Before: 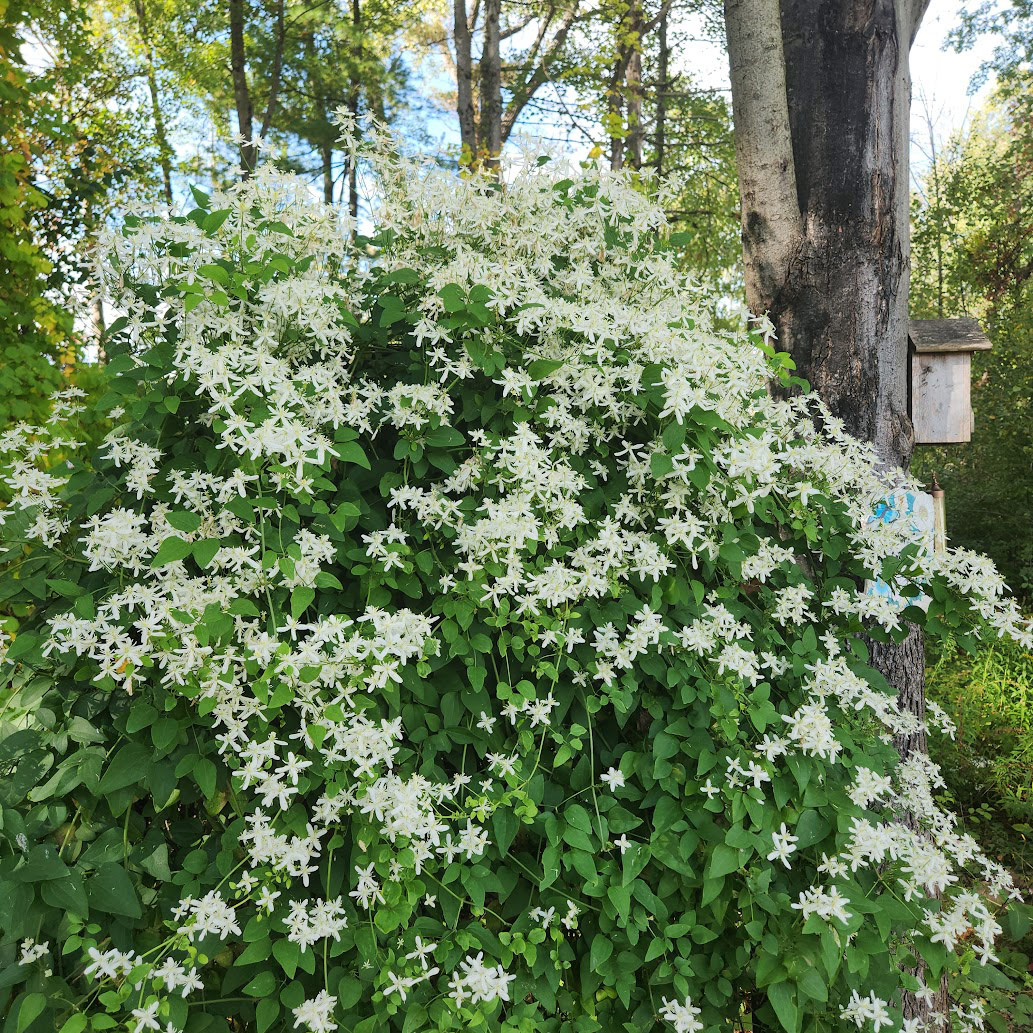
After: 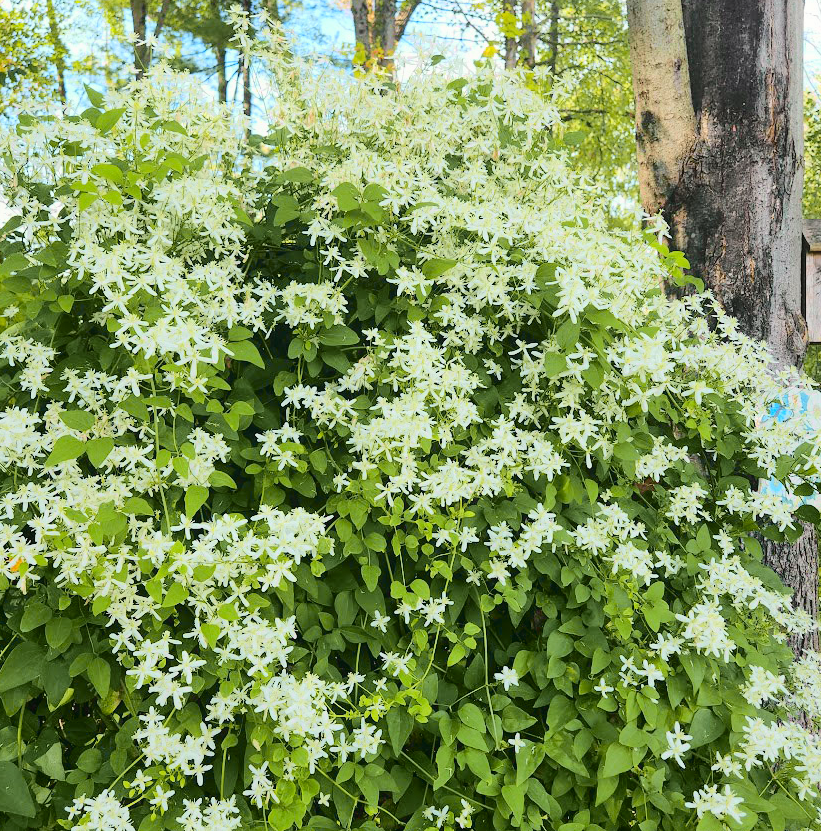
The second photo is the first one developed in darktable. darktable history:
crop and rotate: left 10.336%, top 9.856%, right 10.106%, bottom 9.624%
contrast equalizer: octaves 7, y [[0.6 ×6], [0.55 ×6], [0 ×6], [0 ×6], [0 ×6]], mix -0.185
tone curve: curves: ch0 [(0, 0) (0.131, 0.135) (0.288, 0.372) (0.451, 0.608) (0.612, 0.739) (0.736, 0.832) (1, 1)]; ch1 [(0, 0) (0.392, 0.398) (0.487, 0.471) (0.496, 0.493) (0.519, 0.531) (0.557, 0.591) (0.581, 0.639) (0.622, 0.711) (1, 1)]; ch2 [(0, 0) (0.388, 0.344) (0.438, 0.425) (0.476, 0.482) (0.502, 0.508) (0.524, 0.531) (0.538, 0.58) (0.58, 0.621) (0.613, 0.679) (0.655, 0.738) (1, 1)], color space Lab, independent channels, preserve colors none
